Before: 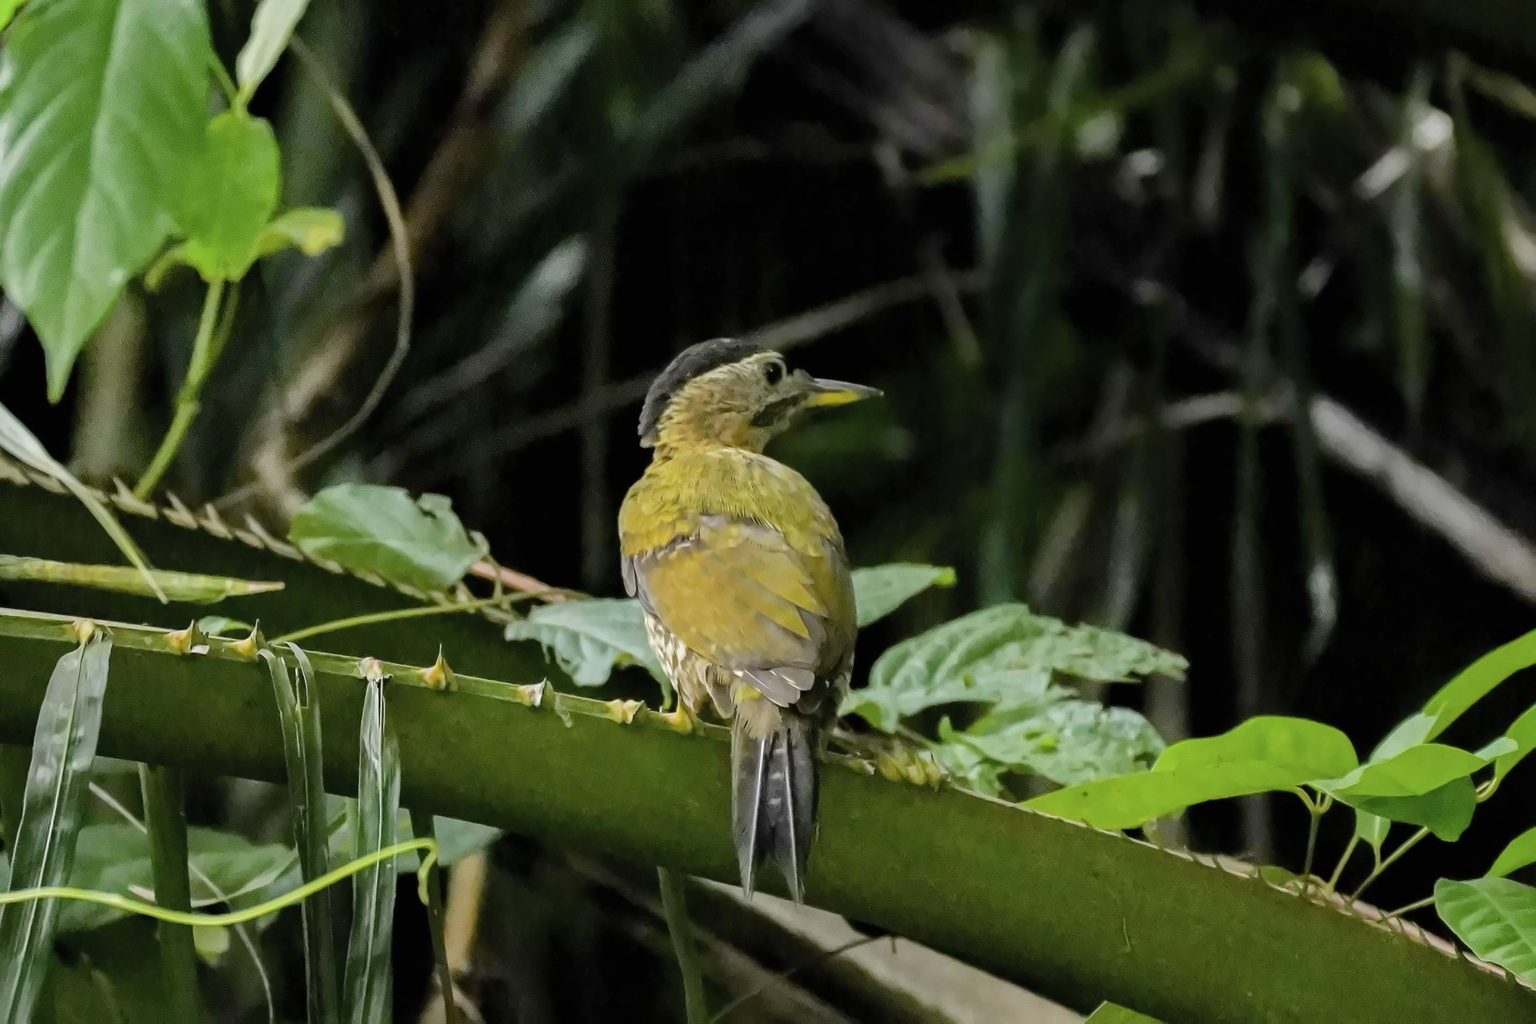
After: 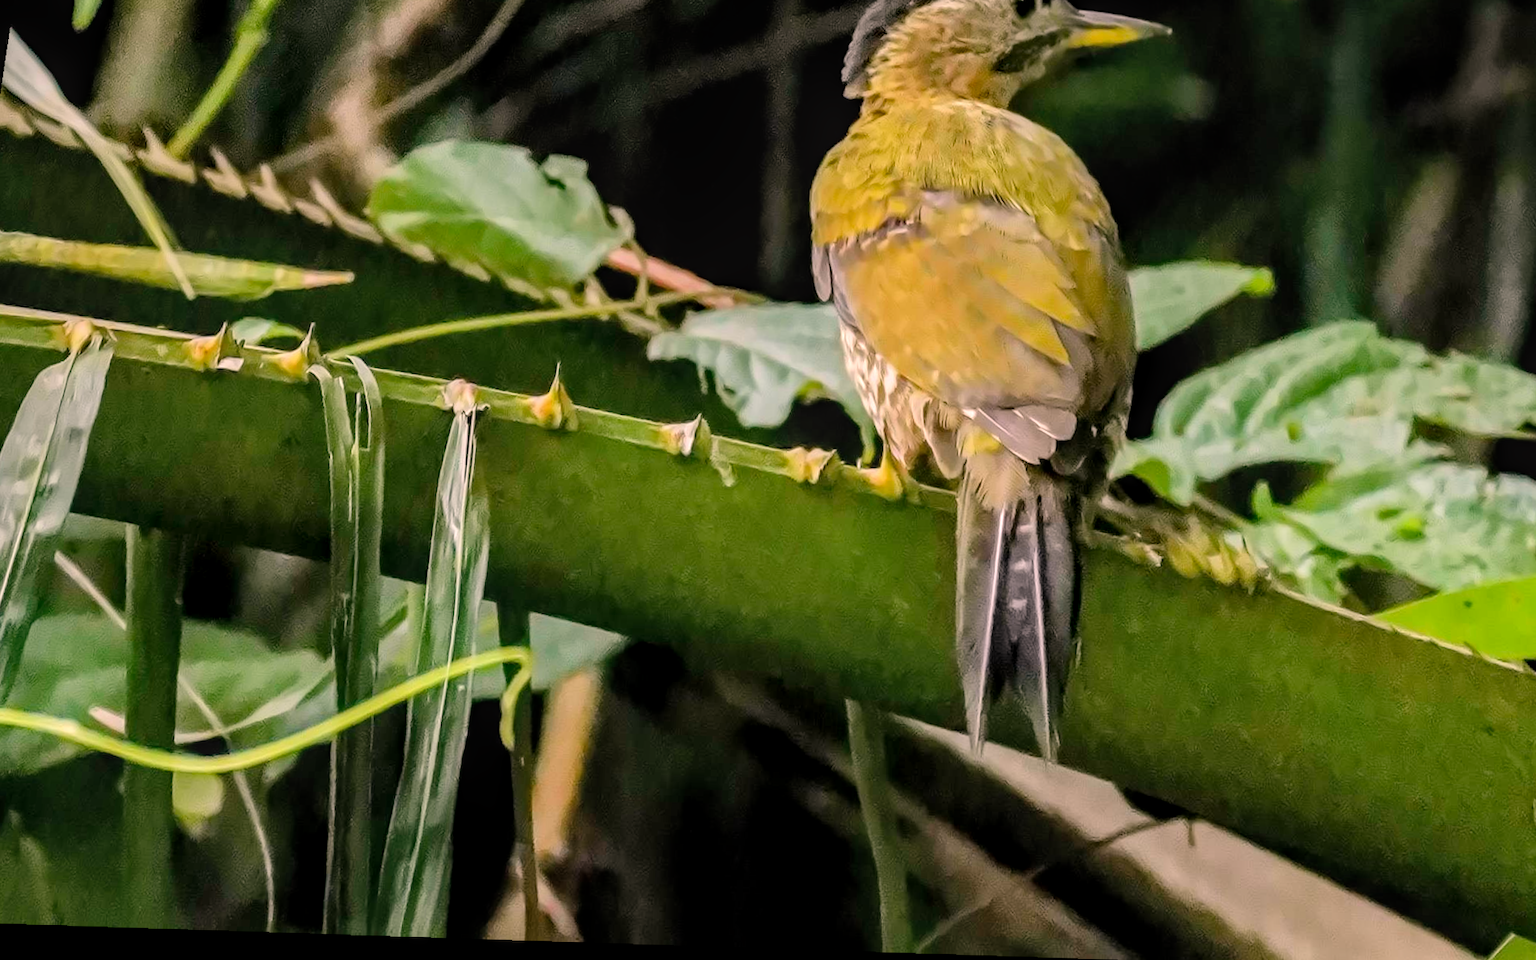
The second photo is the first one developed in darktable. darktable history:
color correction: highlights a* 14.52, highlights b* 4.84
filmic rgb: black relative exposure -15 EV, white relative exposure 3 EV, threshold 6 EV, target black luminance 0%, hardness 9.27, latitude 99%, contrast 0.912, shadows ↔ highlights balance 0.505%, add noise in highlights 0, color science v3 (2019), use custom middle-gray values true, iterations of high-quality reconstruction 0, contrast in highlights soft, enable highlight reconstruction true
local contrast: highlights 25%, detail 130%
rotate and perspective: rotation 0.128°, lens shift (vertical) -0.181, lens shift (horizontal) -0.044, shear 0.001, automatic cropping off
crop and rotate: angle -0.82°, left 3.85%, top 31.828%, right 27.992%
exposure: black level correction -0.002, exposure 0.54 EV, compensate highlight preservation false
